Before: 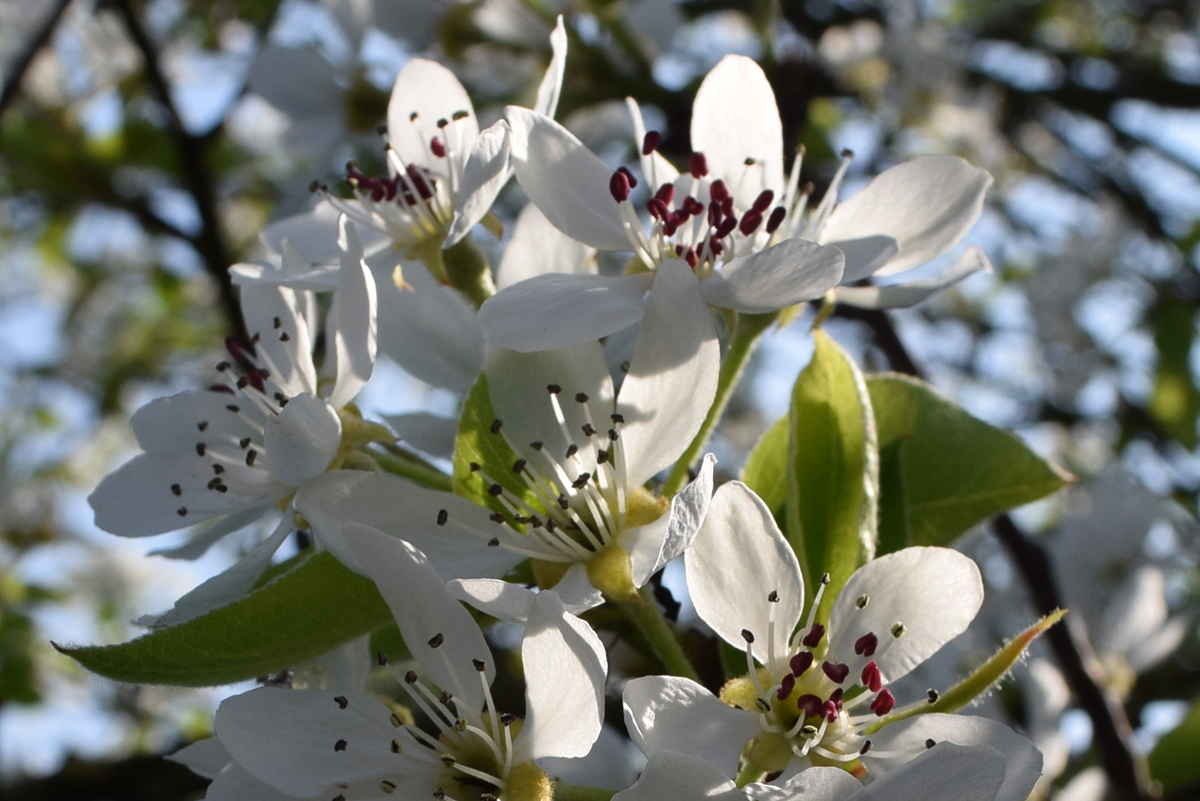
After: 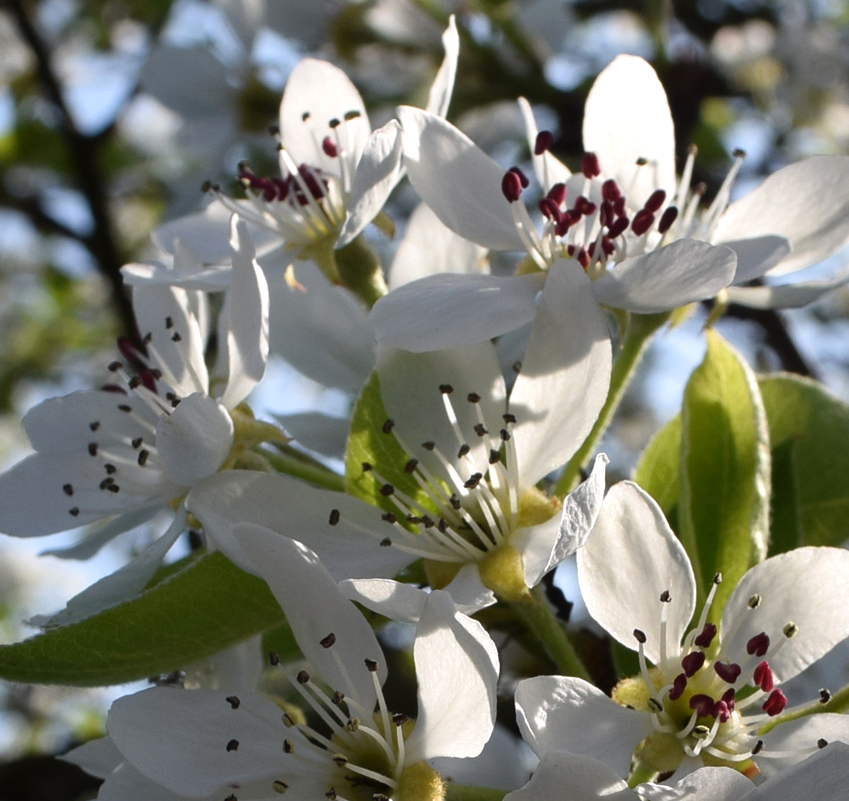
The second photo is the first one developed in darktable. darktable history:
crop and rotate: left 9.061%, right 20.142%
exposure: exposure 0.127 EV, compensate highlight preservation false
